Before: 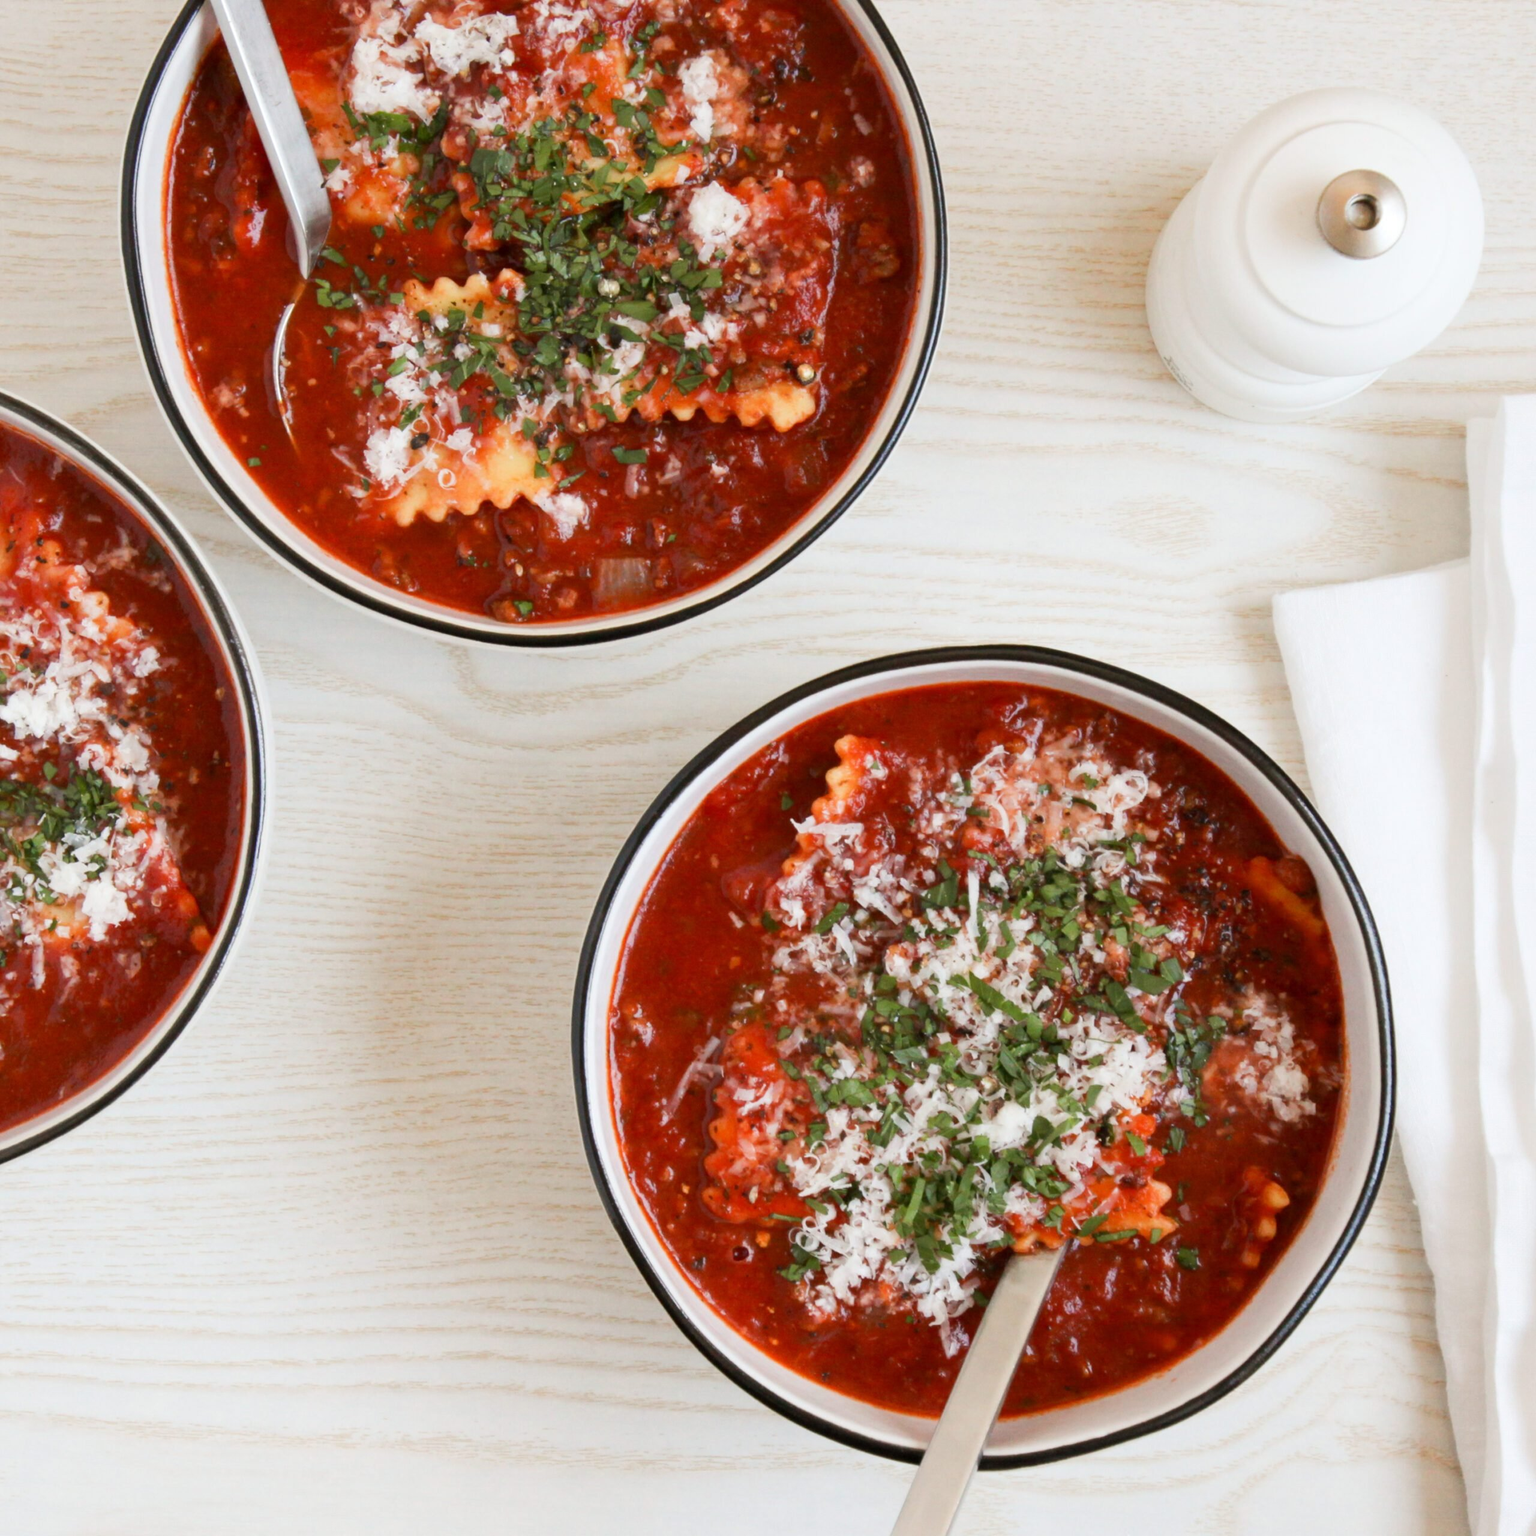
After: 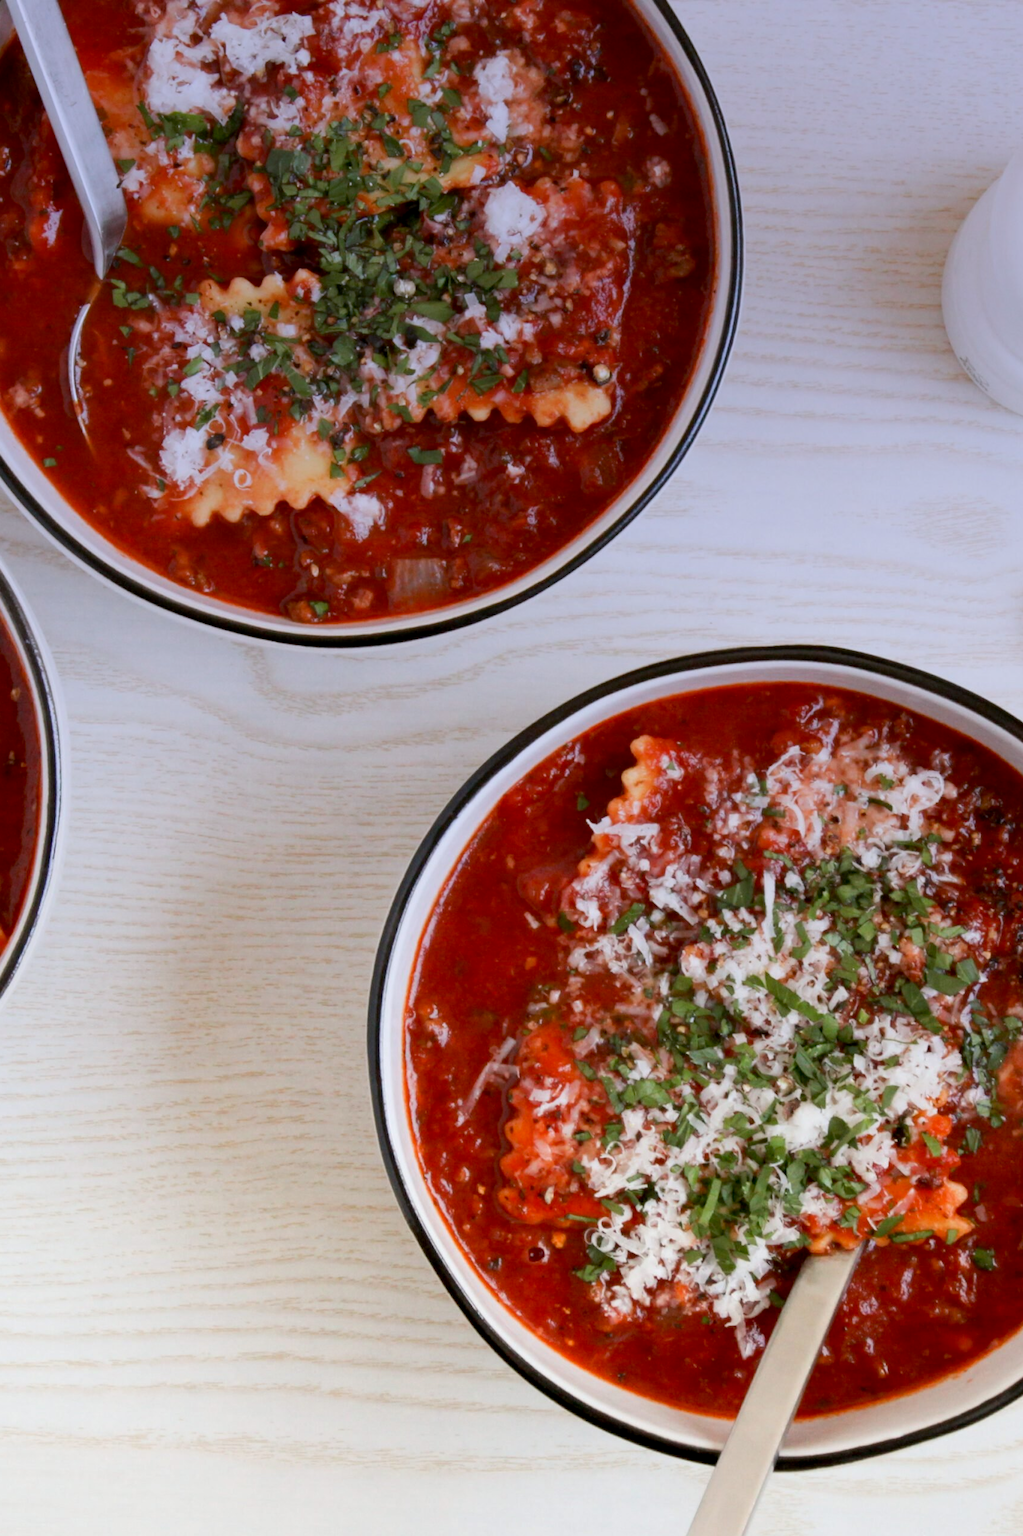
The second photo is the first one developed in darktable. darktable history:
exposure: black level correction 0.007, compensate highlight preservation false
crop and rotate: left 13.342%, right 19.991%
graduated density: hue 238.83°, saturation 50%
